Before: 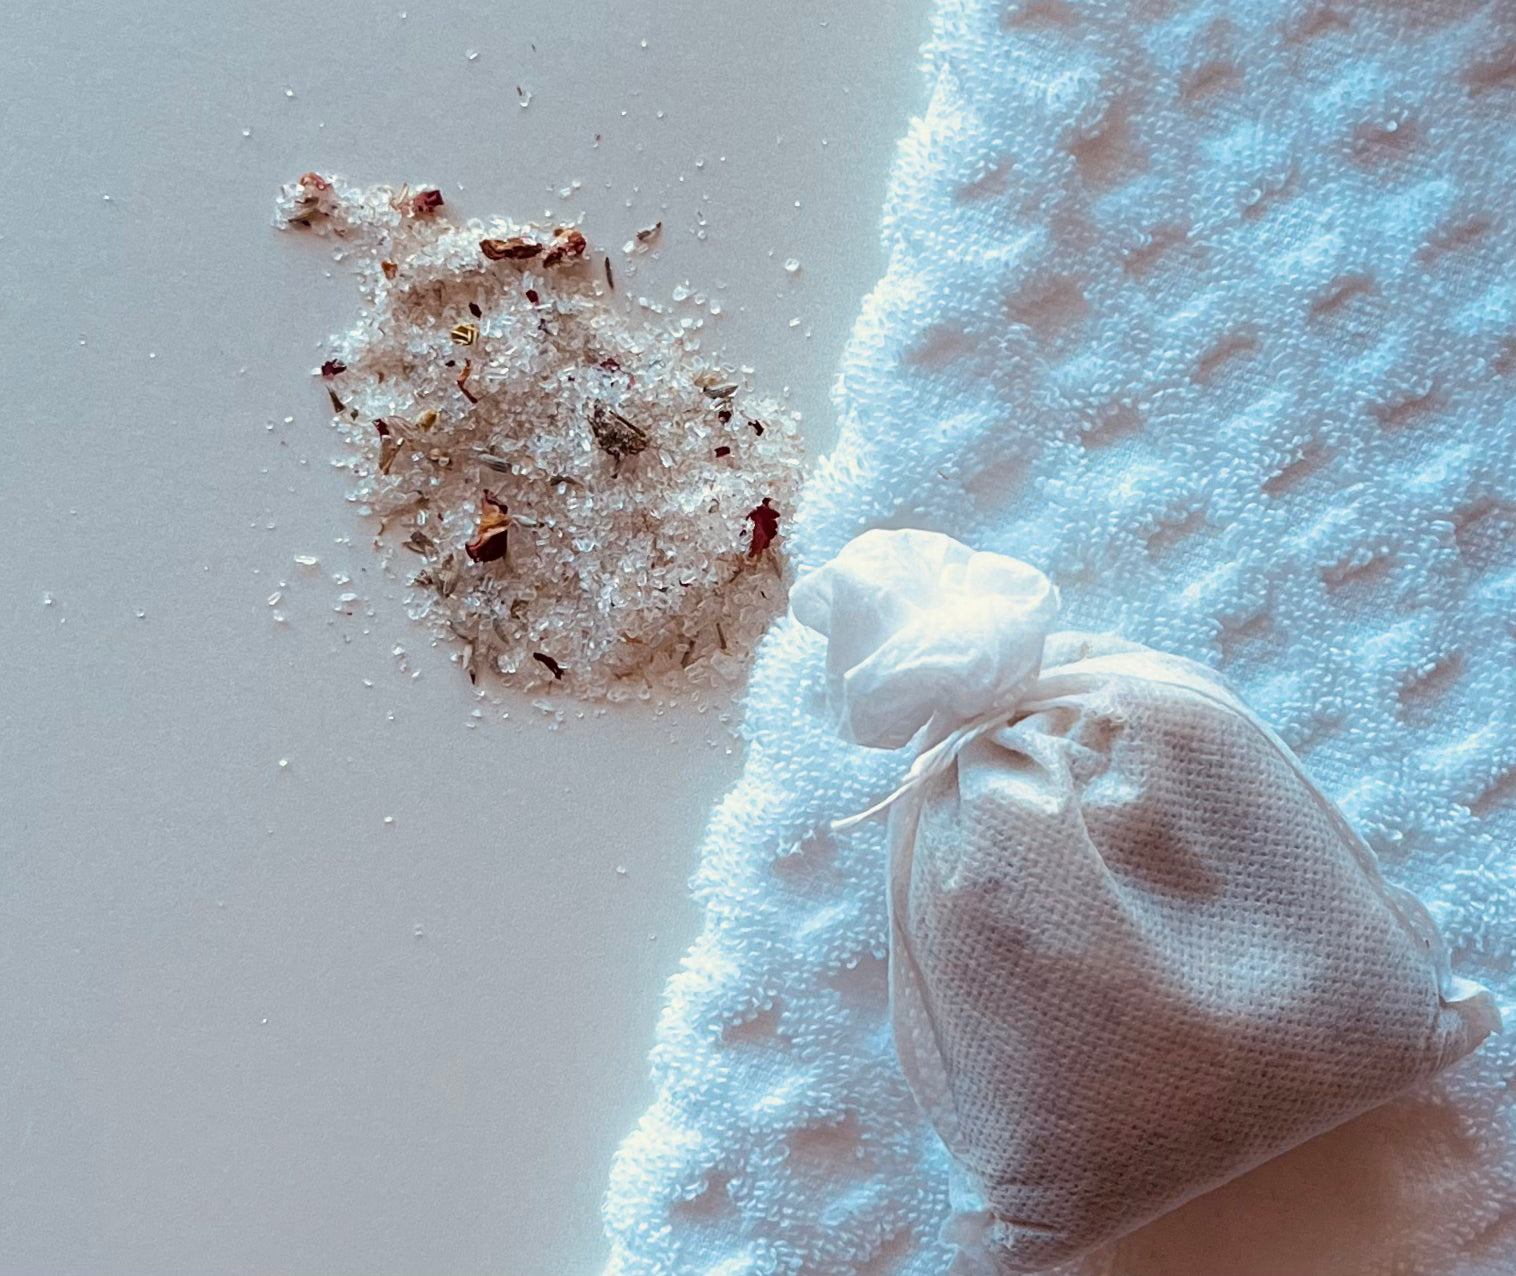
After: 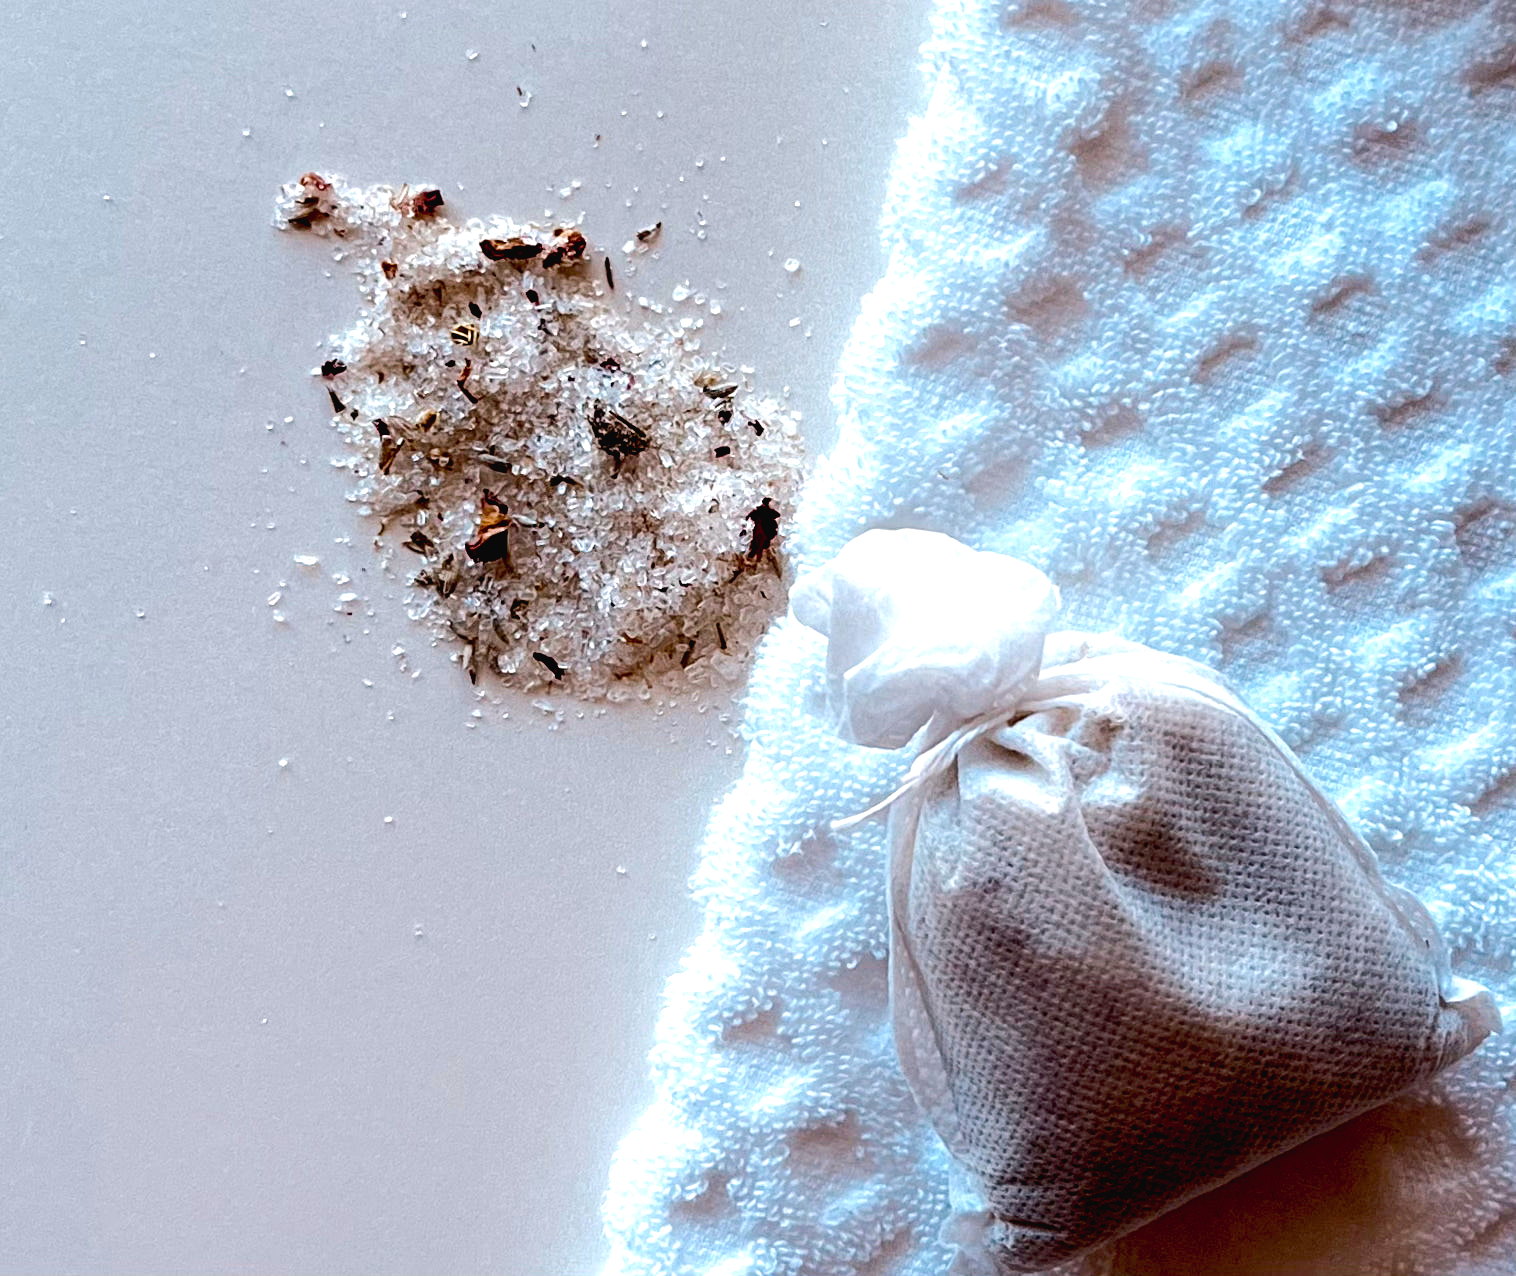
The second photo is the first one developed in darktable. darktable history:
color balance rgb: shadows lift › chroma 2%, shadows lift › hue 135.47°, highlights gain › chroma 2%, highlights gain › hue 291.01°, global offset › luminance 0.5%, perceptual saturation grading › global saturation -10.8%, perceptual saturation grading › highlights -26.83%, perceptual saturation grading › shadows 21.25%, perceptual brilliance grading › highlights 17.77%, perceptual brilliance grading › mid-tones 31.71%, perceptual brilliance grading › shadows -31.01%, global vibrance 24.91%
exposure: black level correction 0.056, compensate highlight preservation false
